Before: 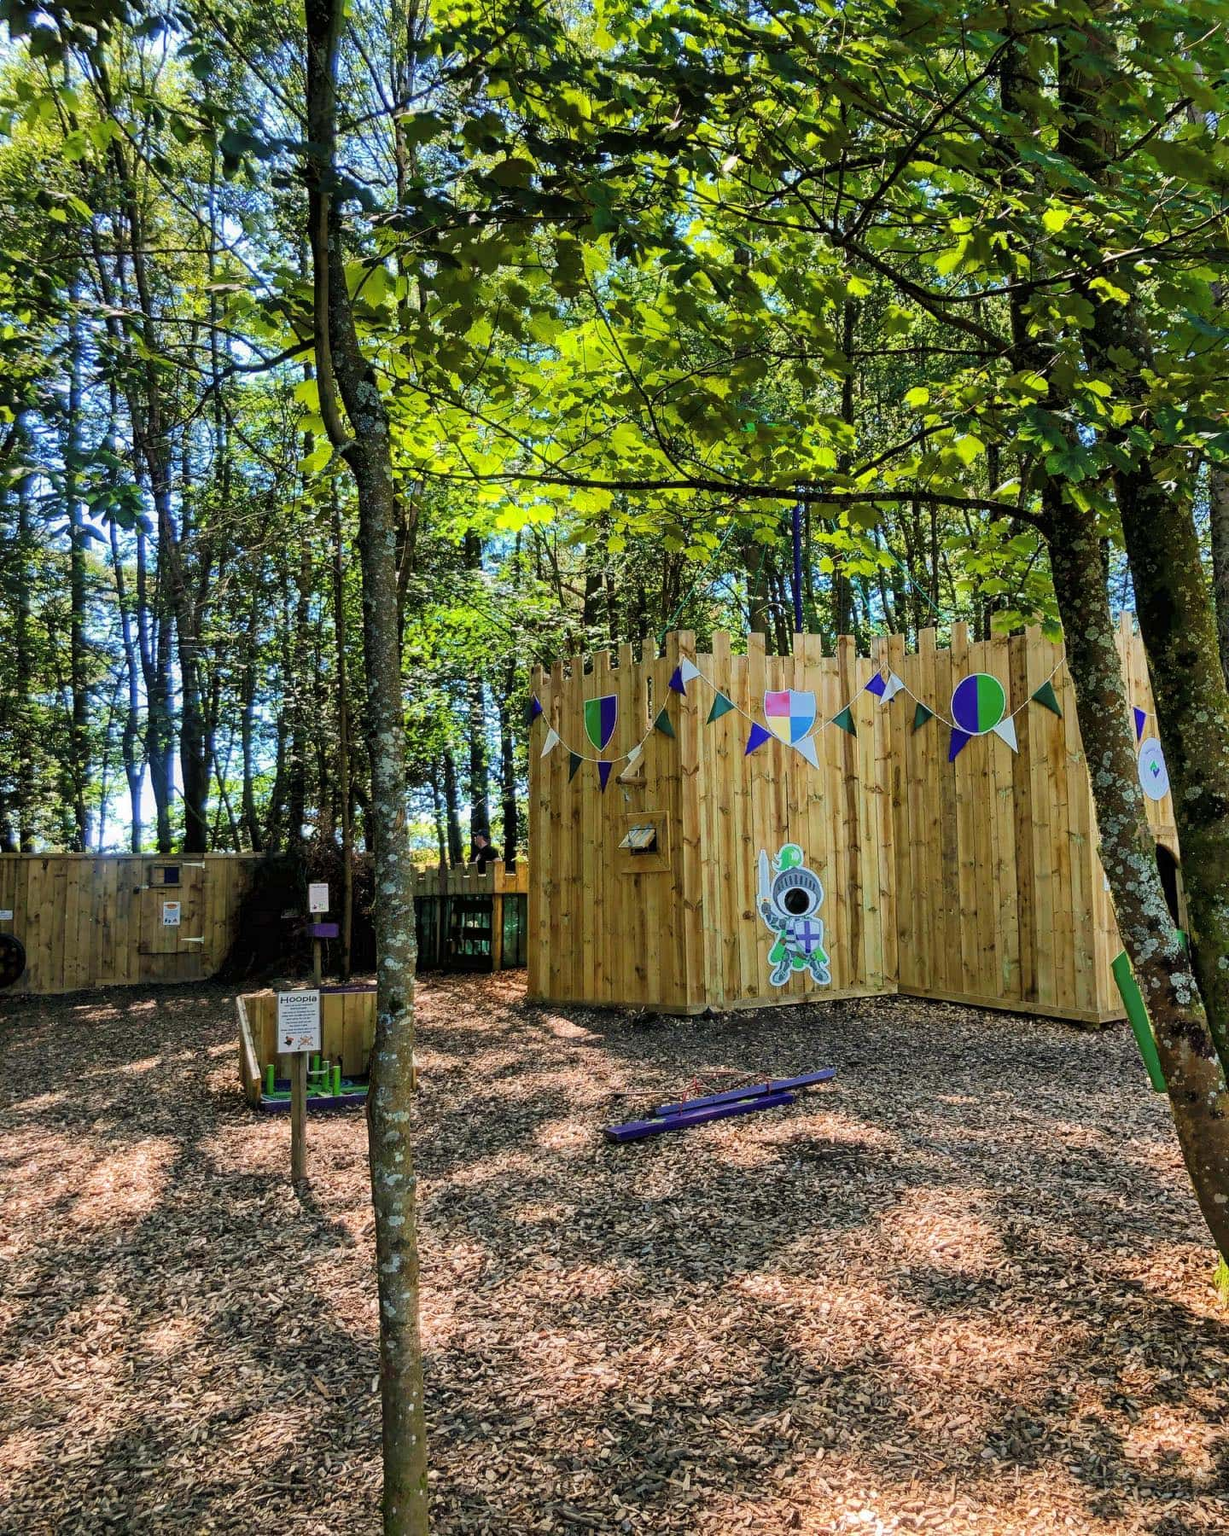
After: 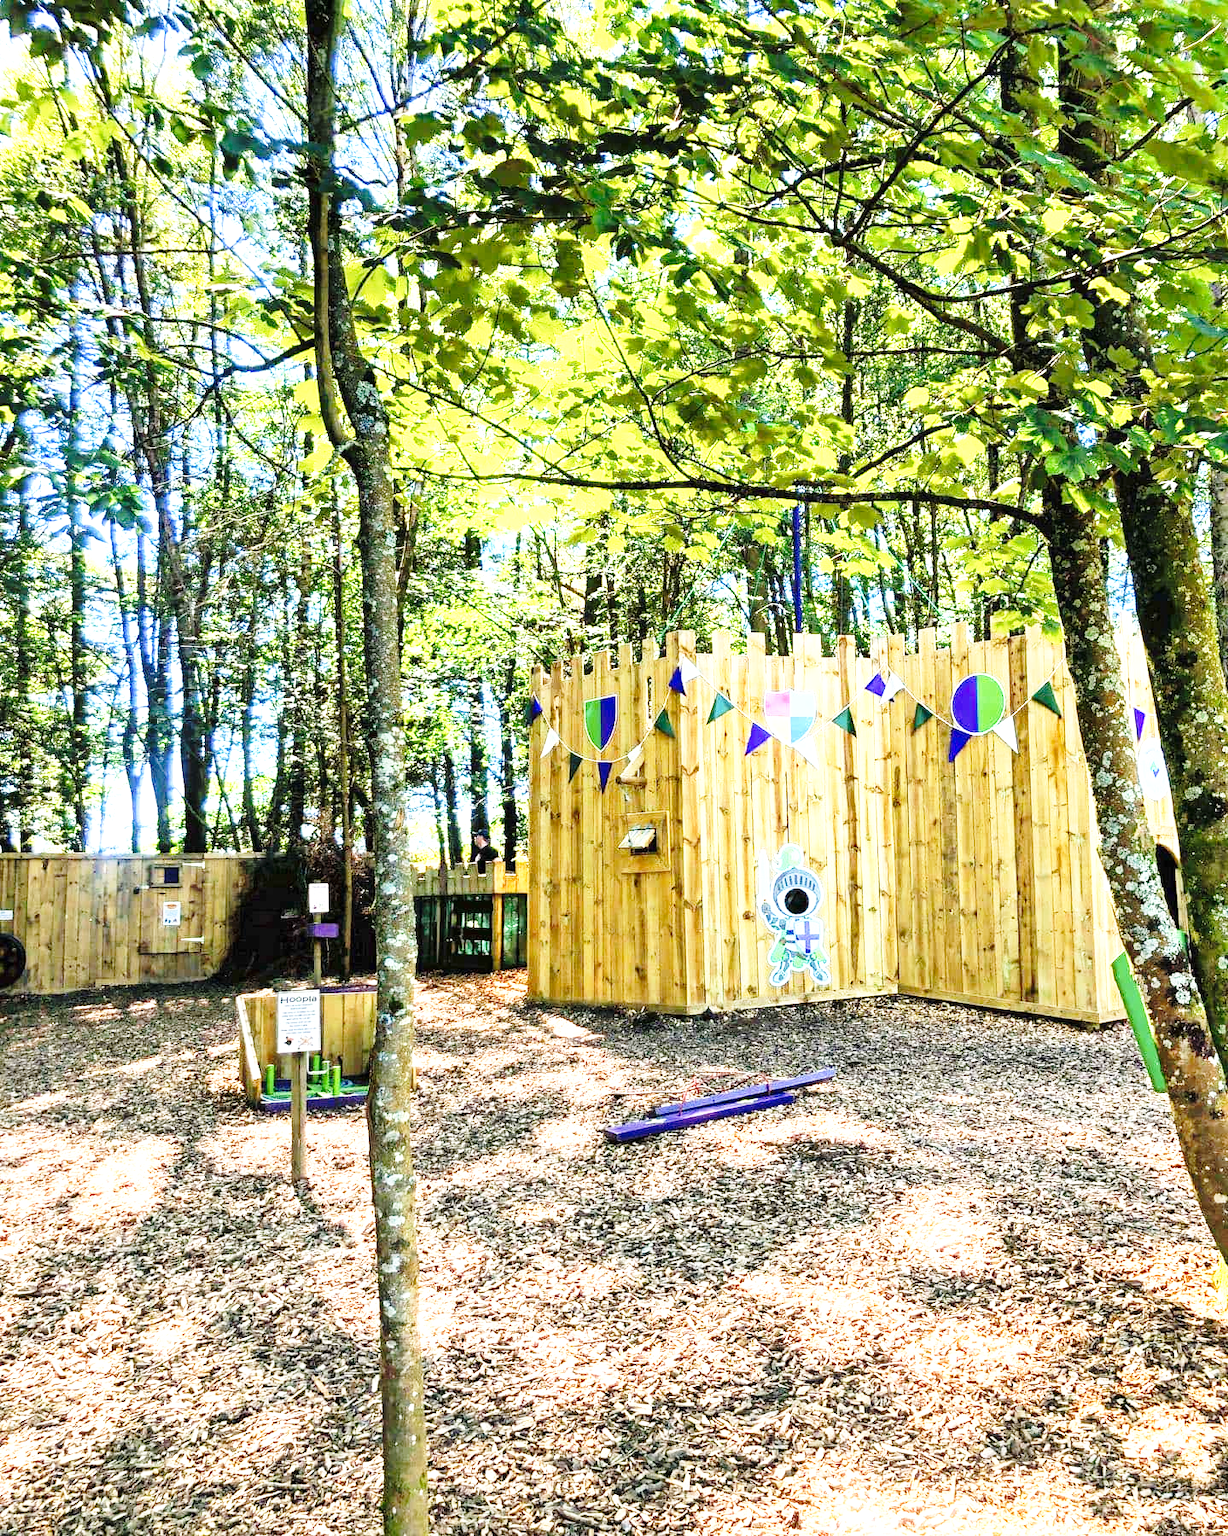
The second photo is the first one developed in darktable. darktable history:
exposure: black level correction 0, exposure 1.458 EV, compensate highlight preservation false
base curve: curves: ch0 [(0, 0) (0.028, 0.03) (0.121, 0.232) (0.46, 0.748) (0.859, 0.968) (1, 1)], preserve colors none
shadows and highlights: shadows 37.66, highlights -27.1, soften with gaussian
